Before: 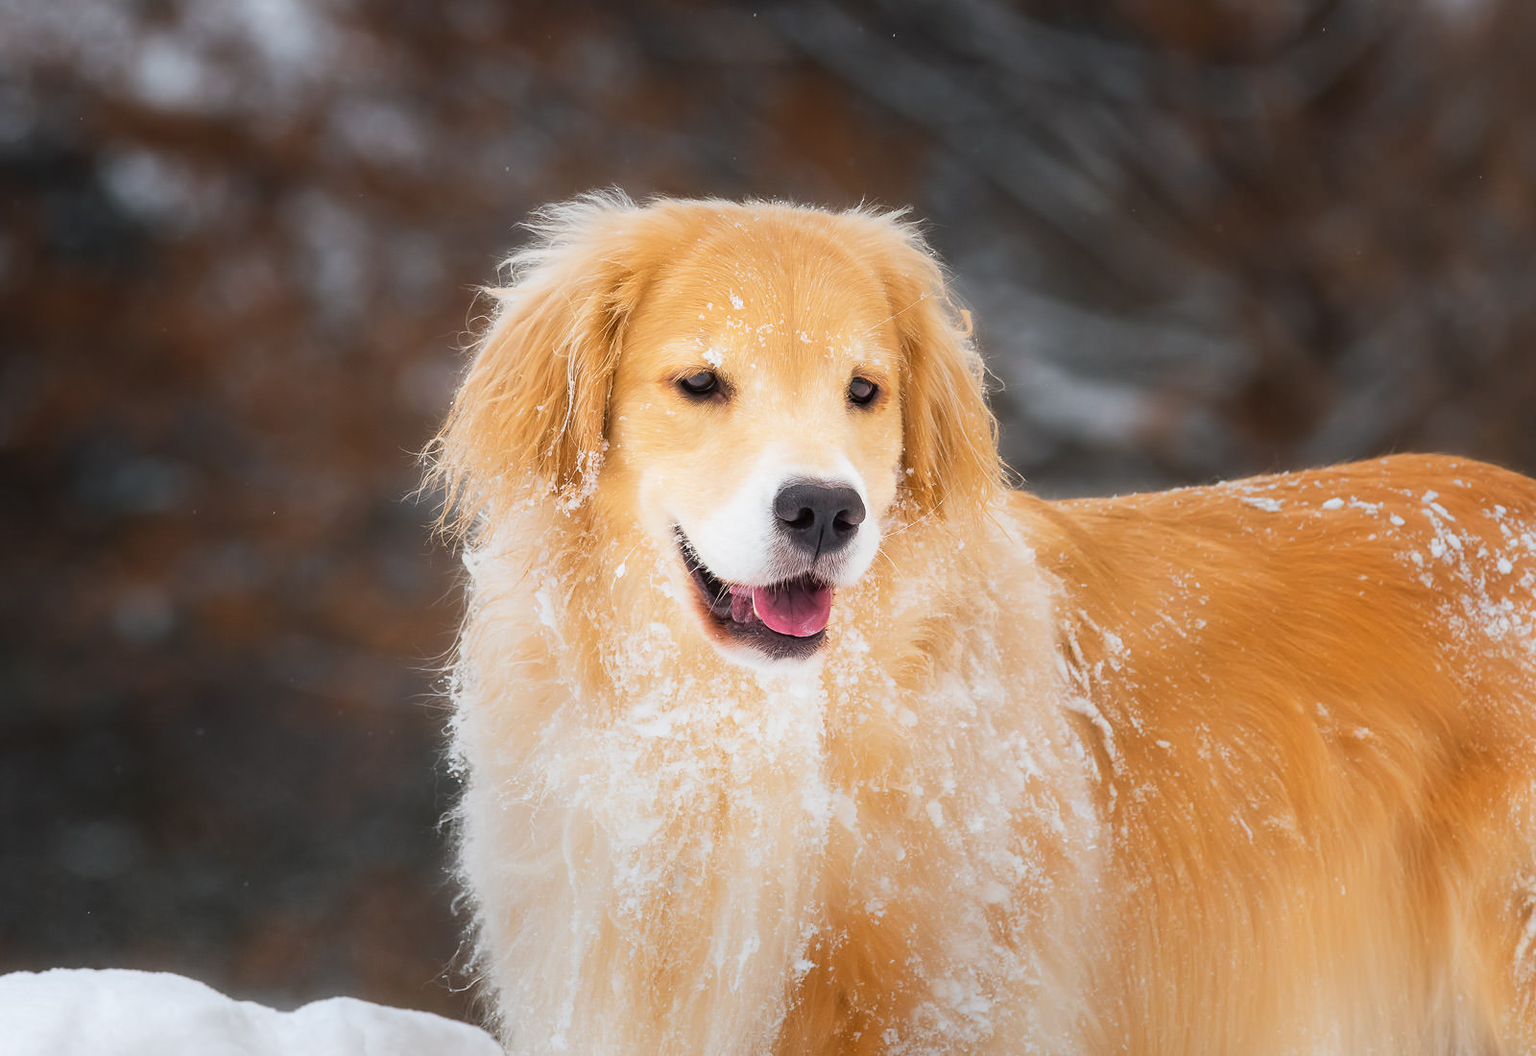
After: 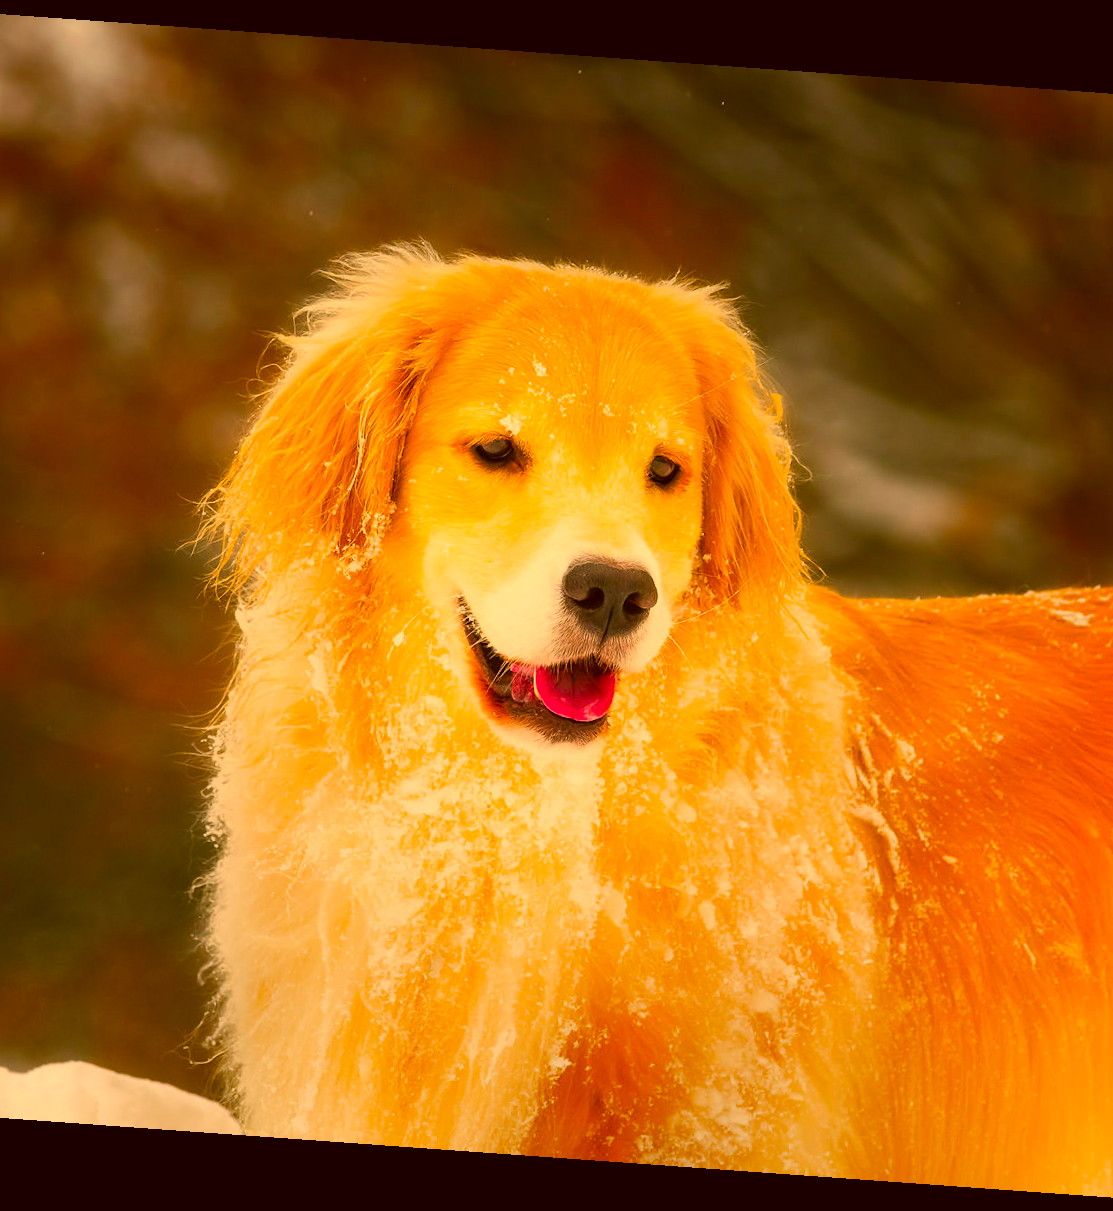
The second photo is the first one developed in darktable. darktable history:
rotate and perspective: rotation 4.1°, automatic cropping off
crop: left 16.899%, right 16.556%
color correction: highlights a* 10.44, highlights b* 30.04, shadows a* 2.73, shadows b* 17.51, saturation 1.72
